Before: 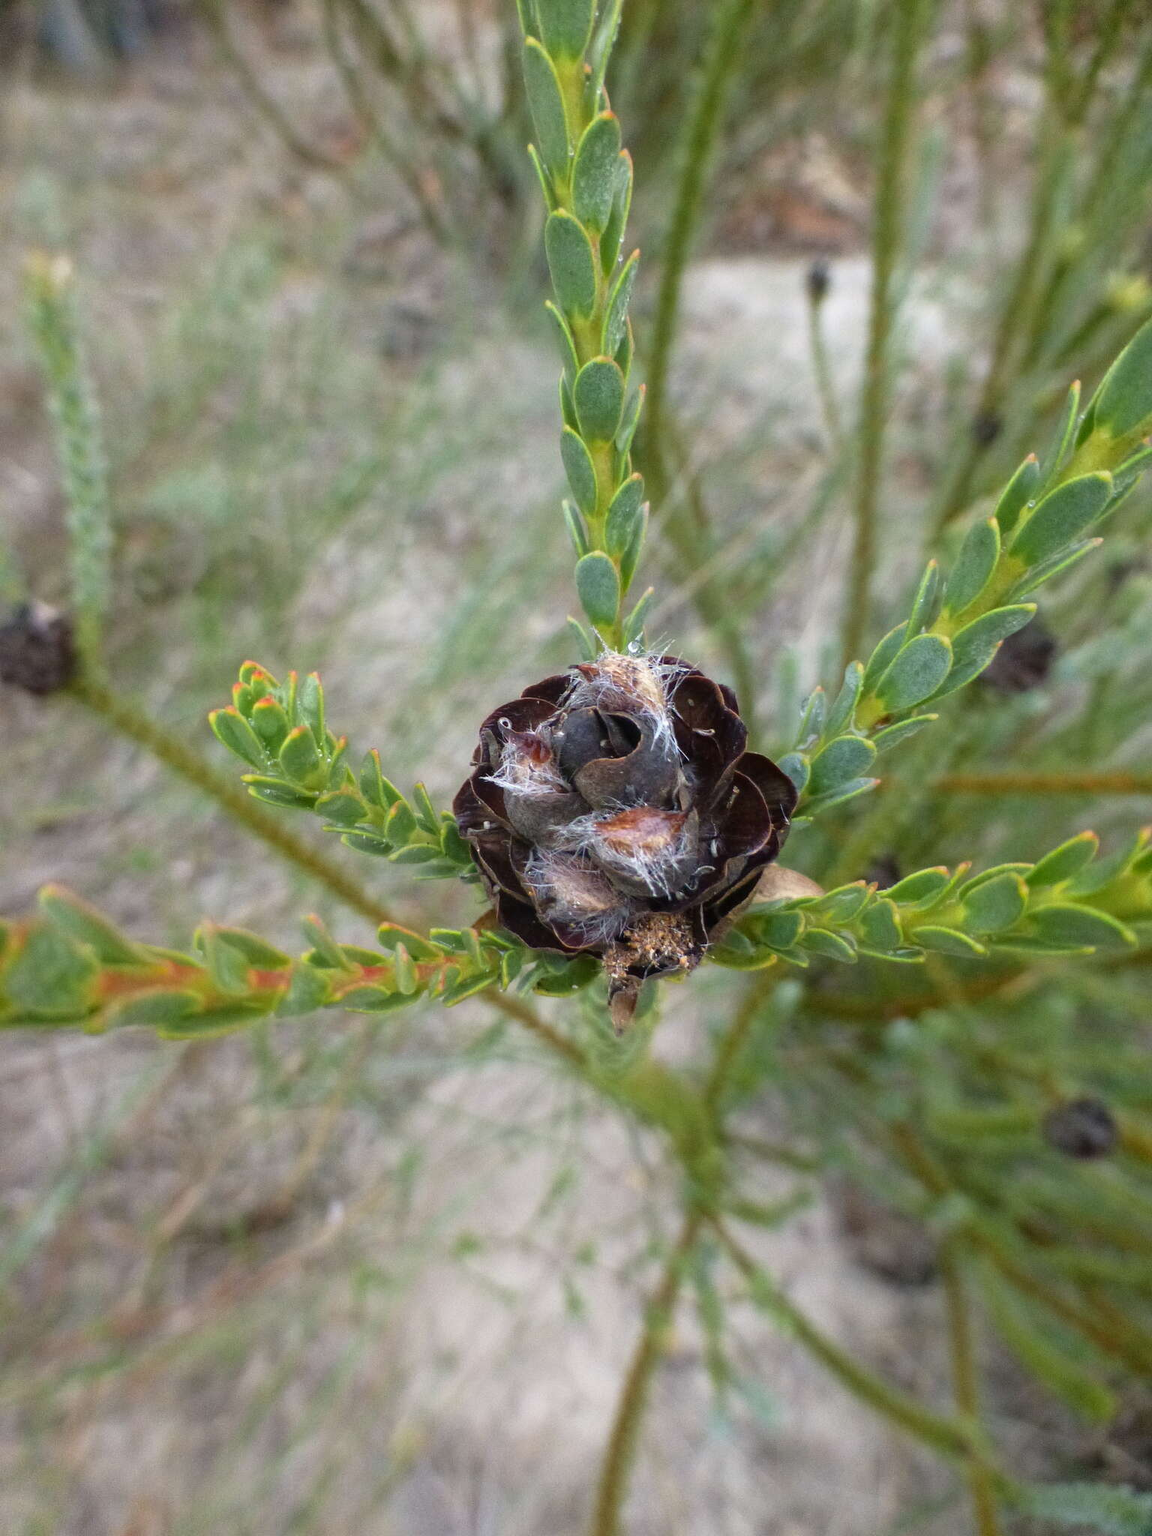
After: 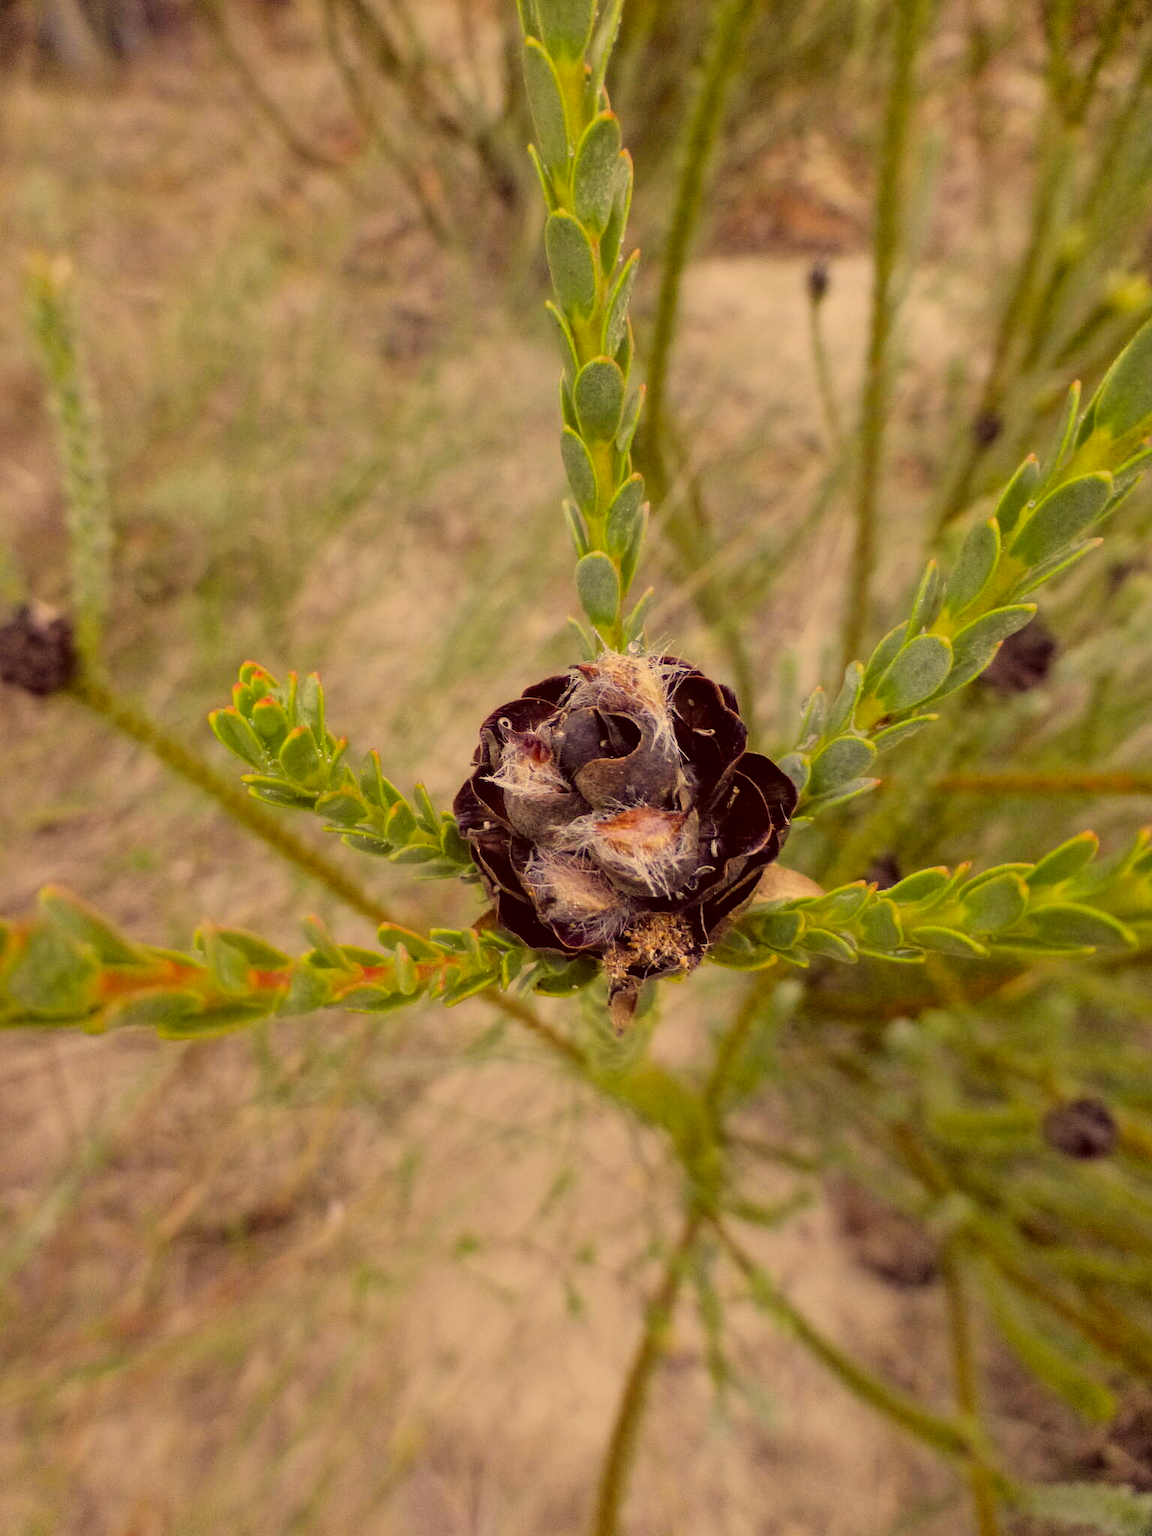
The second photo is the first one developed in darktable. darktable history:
filmic rgb: black relative exposure -7.65 EV, white relative exposure 4.56 EV, hardness 3.61, contrast 1.058
color correction: highlights a* 9.61, highlights b* 39.1, shadows a* 15.09, shadows b* 3.35
shadows and highlights: low approximation 0.01, soften with gaussian
